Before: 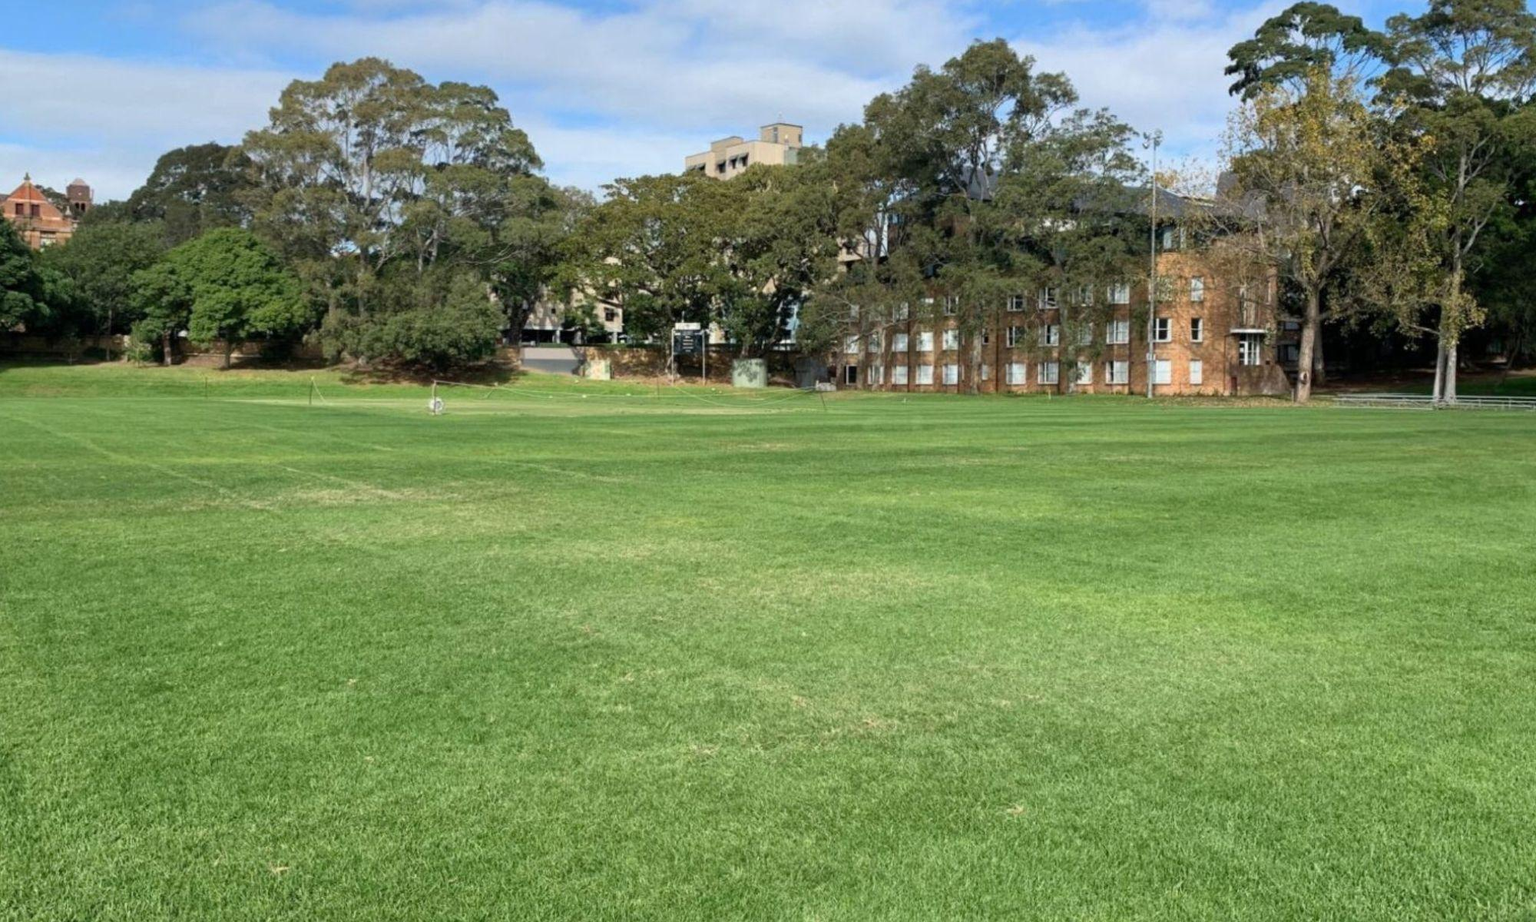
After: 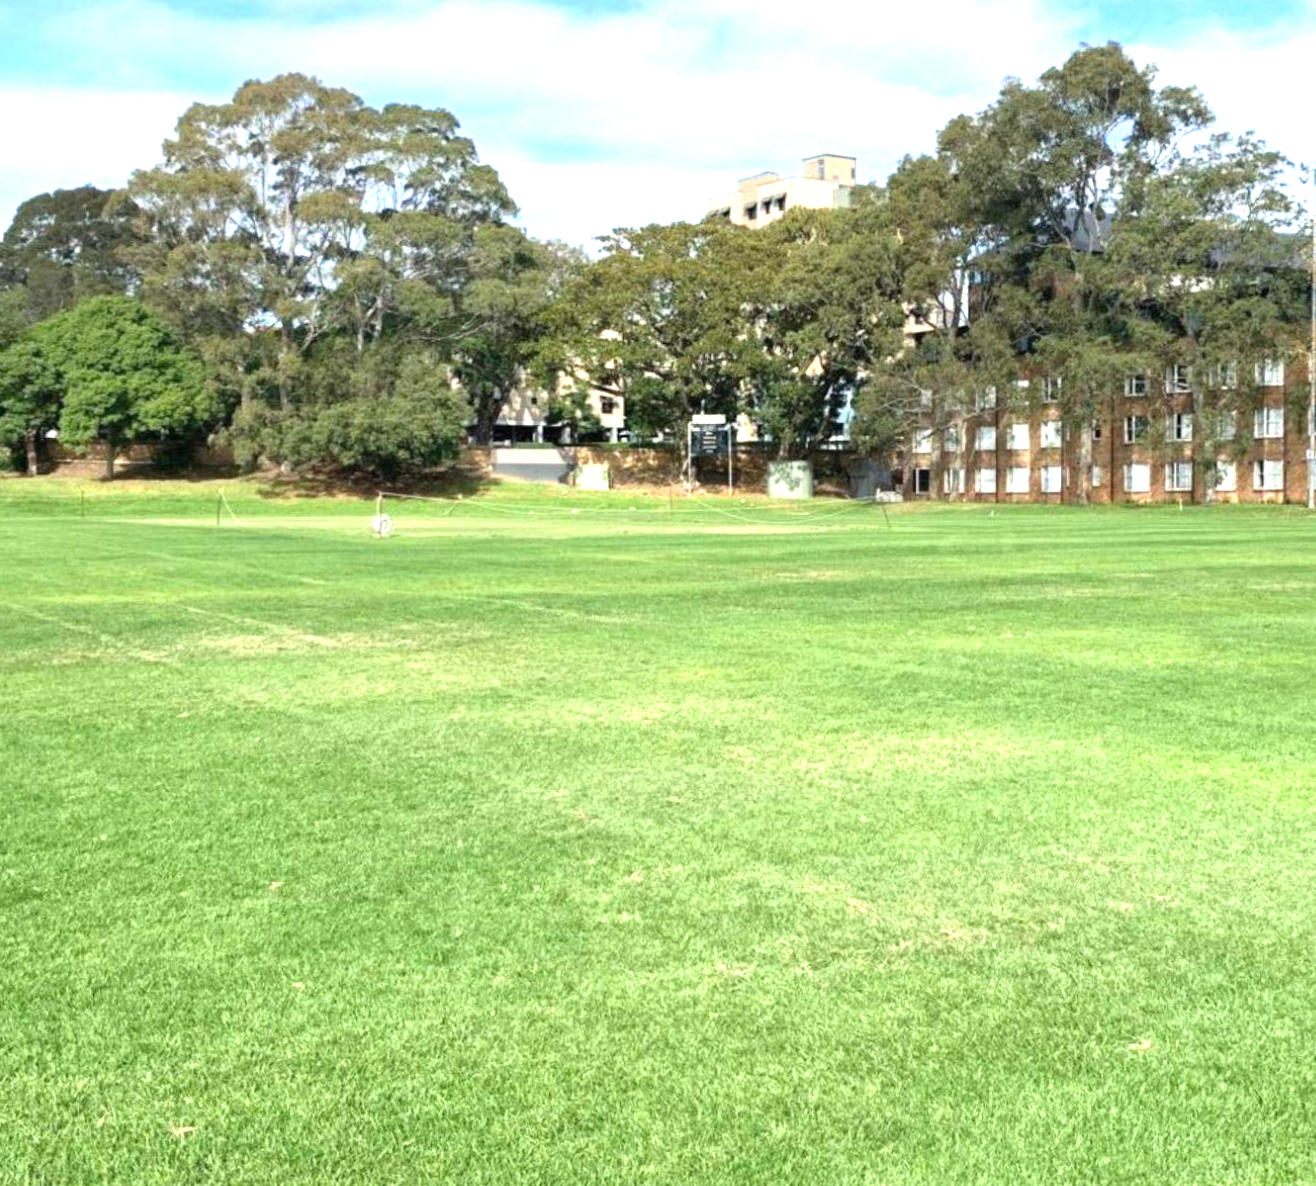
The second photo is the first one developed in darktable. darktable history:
crop and rotate: left 8.786%, right 24.548%
rotate and perspective: rotation -0.45°, automatic cropping original format, crop left 0.008, crop right 0.992, crop top 0.012, crop bottom 0.988
exposure: black level correction 0, exposure 1.1 EV, compensate exposure bias true, compensate highlight preservation false
